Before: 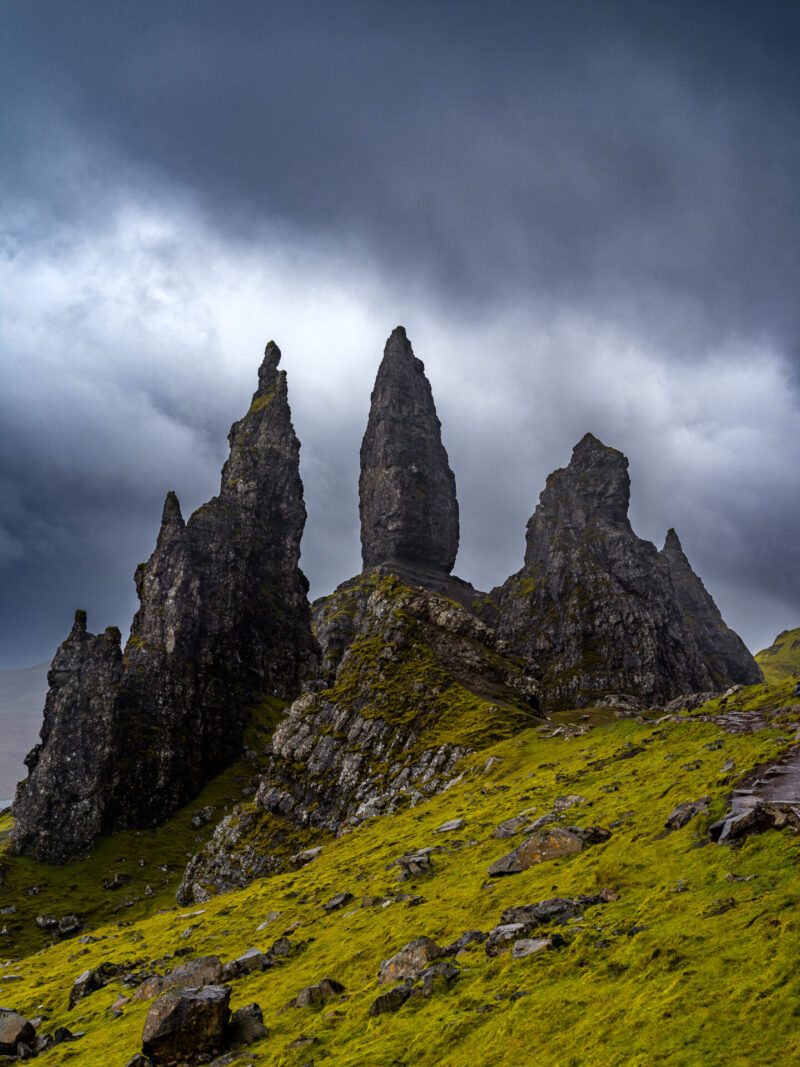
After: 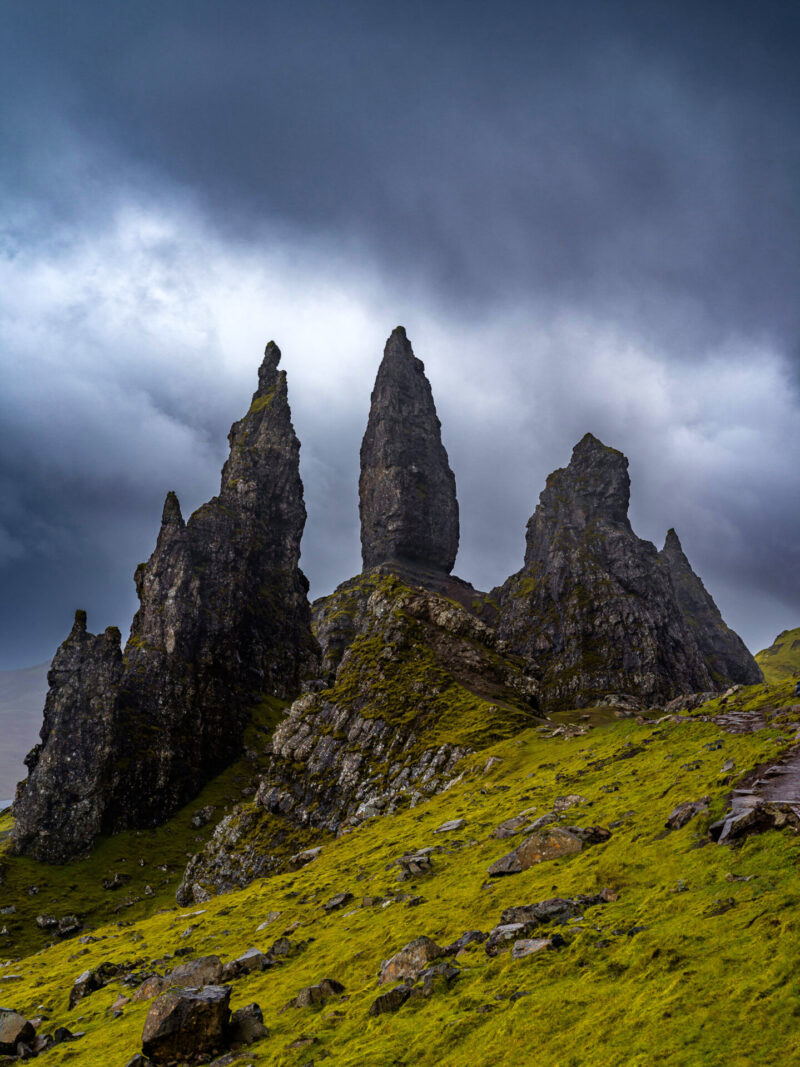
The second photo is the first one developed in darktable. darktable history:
velvia: on, module defaults
color balance rgb: saturation formula JzAzBz (2021)
